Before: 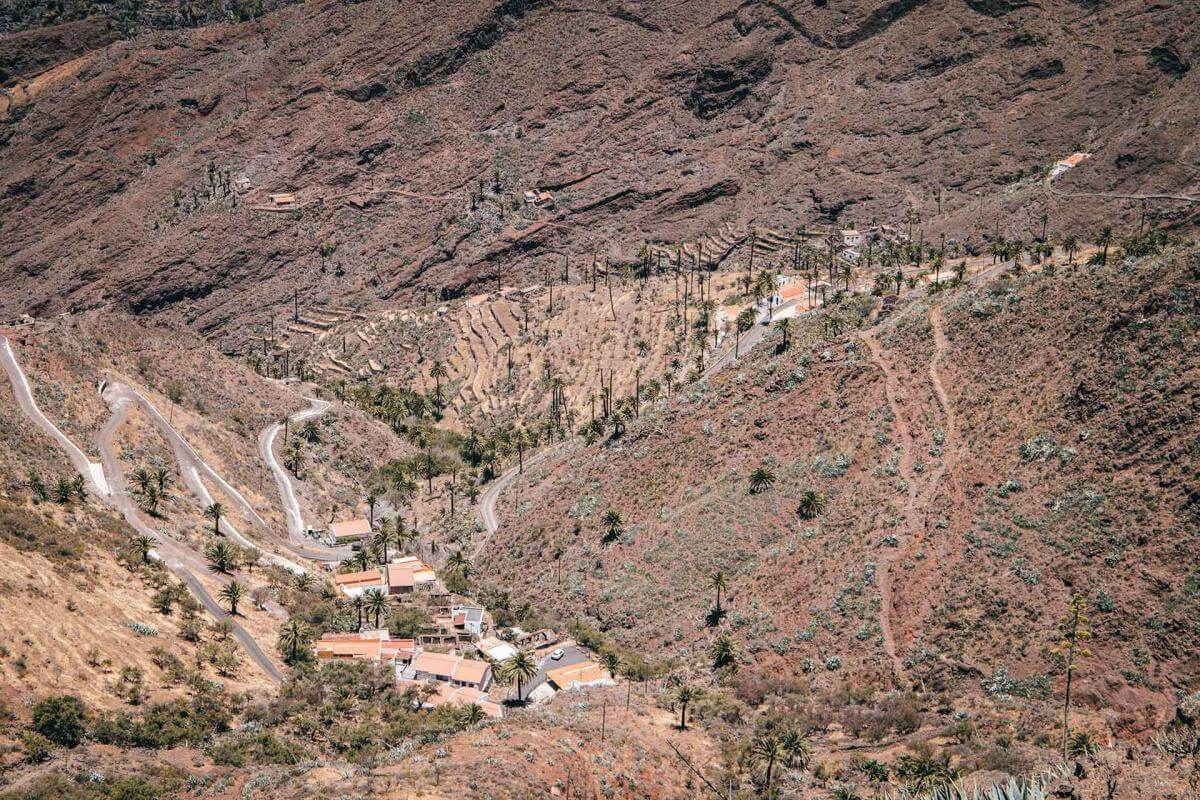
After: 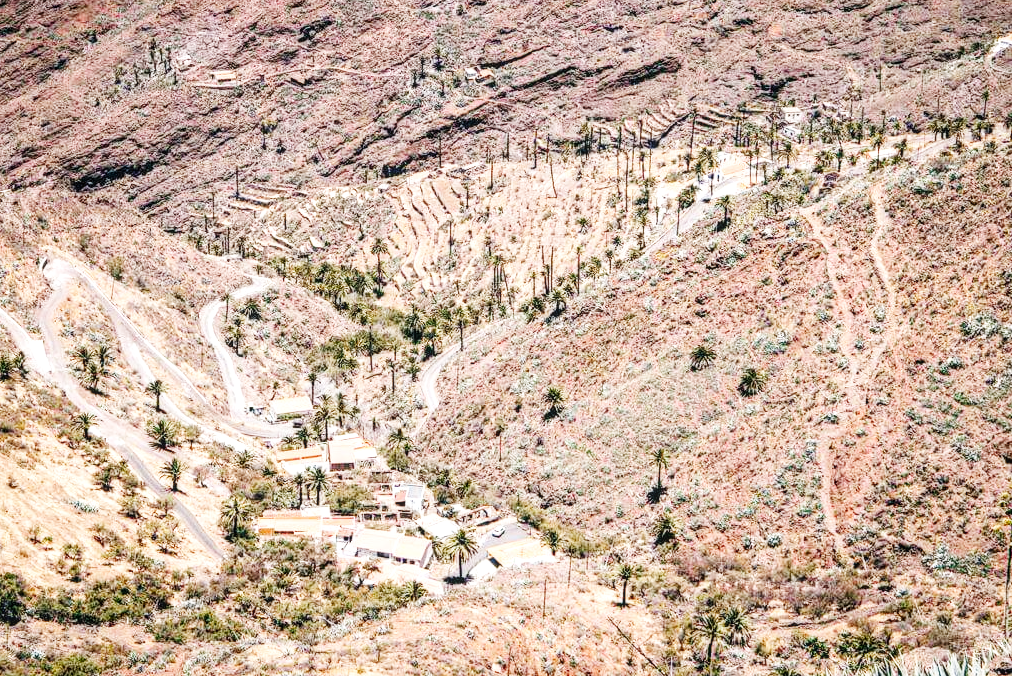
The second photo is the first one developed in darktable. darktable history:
crop and rotate: left 4.956%, top 15.426%, right 10.701%
base curve: curves: ch0 [(0, 0.003) (0.001, 0.002) (0.006, 0.004) (0.02, 0.022) (0.048, 0.086) (0.094, 0.234) (0.162, 0.431) (0.258, 0.629) (0.385, 0.8) (0.548, 0.918) (0.751, 0.988) (1, 1)], preserve colors none
local contrast: on, module defaults
